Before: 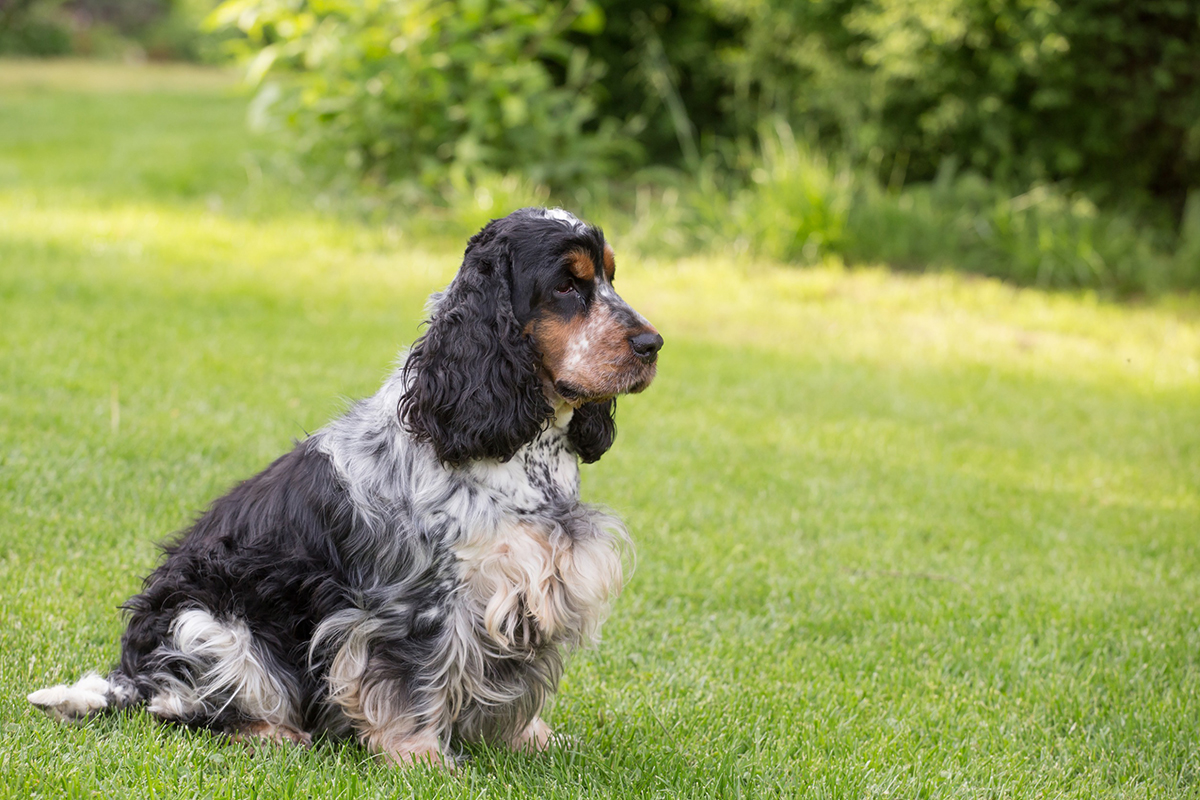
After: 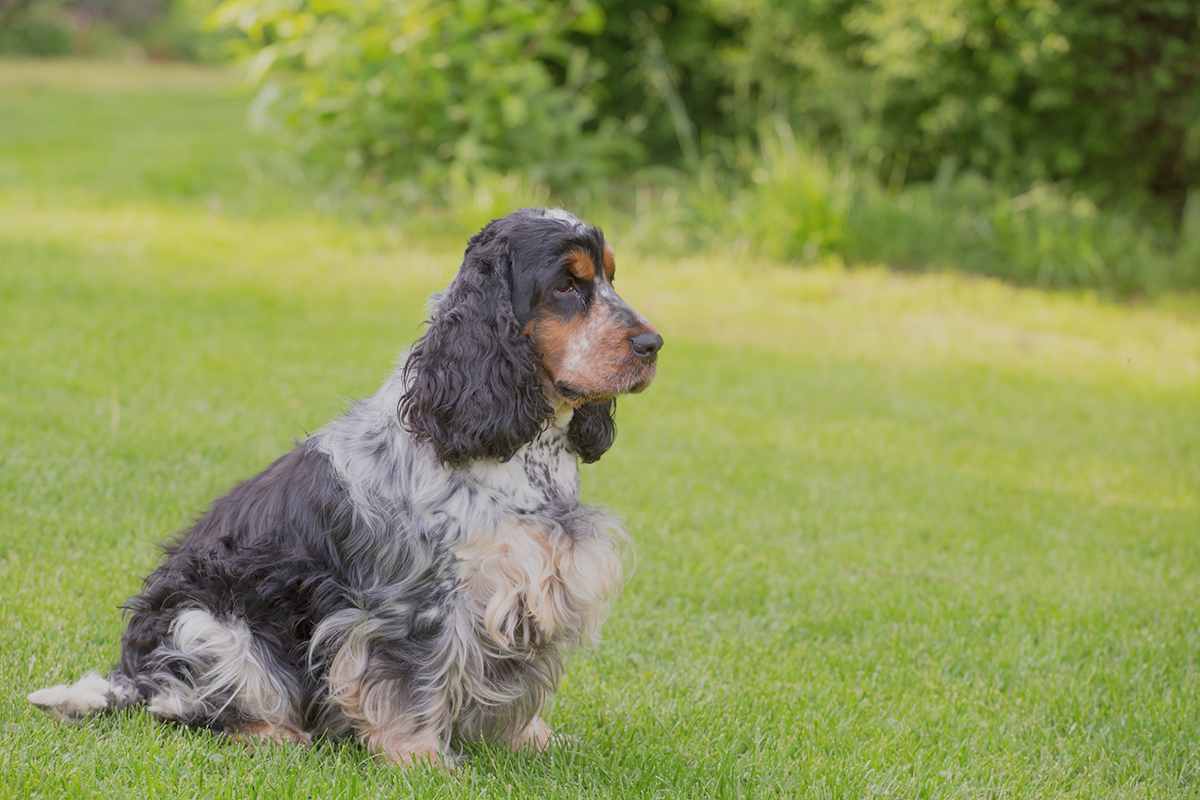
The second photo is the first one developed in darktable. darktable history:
contrast brightness saturation: contrast 0.05, brightness 0.06, saturation 0.01
color balance rgb: contrast -30%
